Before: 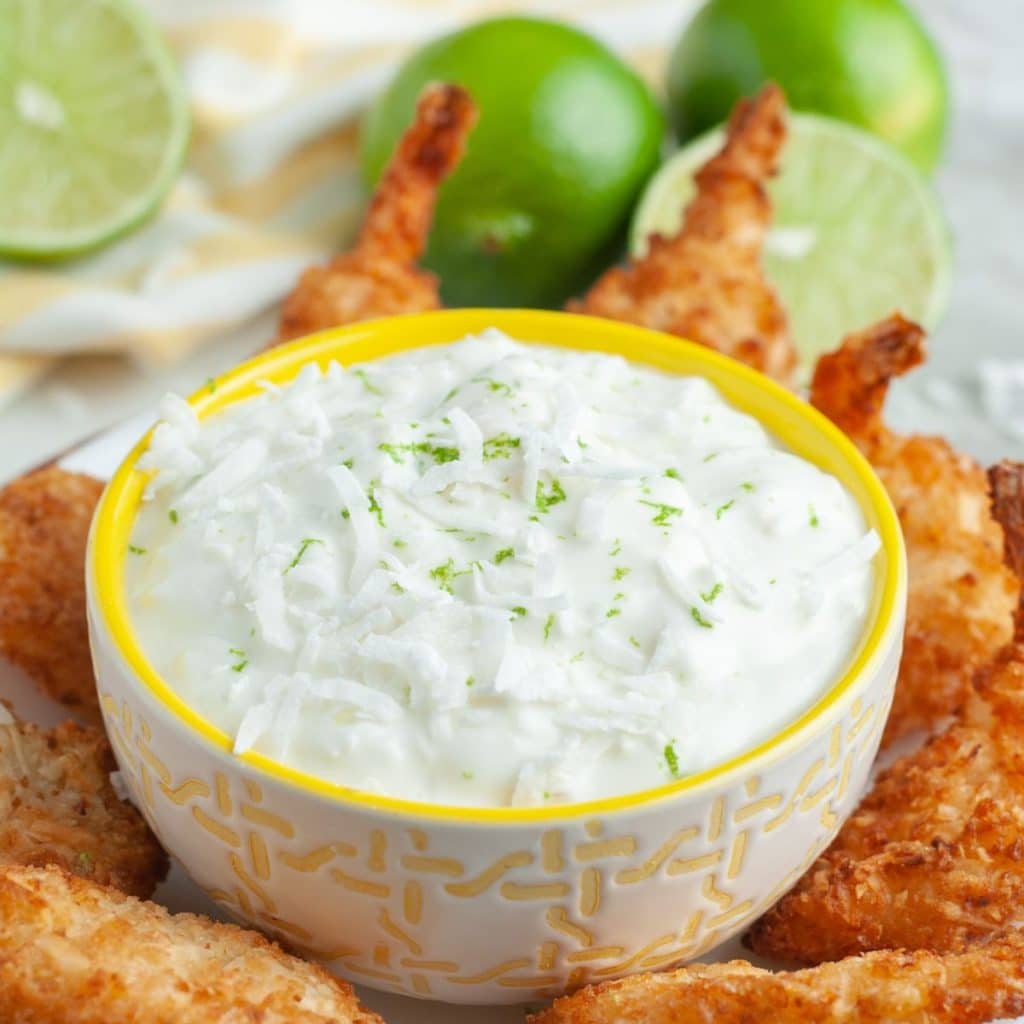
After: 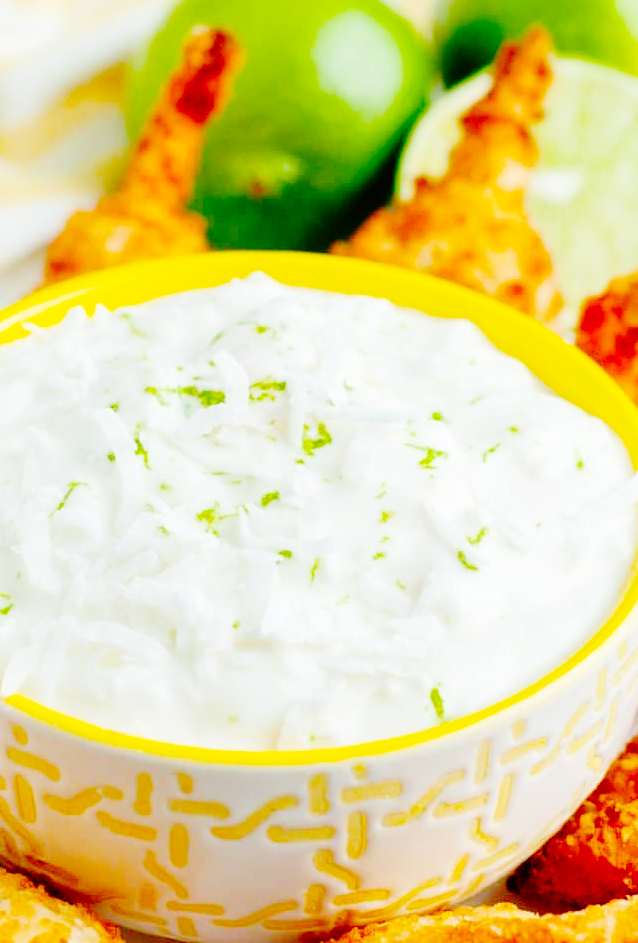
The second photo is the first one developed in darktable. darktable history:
base curve: curves: ch0 [(0, 0) (0.036, 0.01) (0.123, 0.254) (0.258, 0.504) (0.507, 0.748) (1, 1)], preserve colors none
crop and rotate: left 22.918%, top 5.629%, right 14.711%, bottom 2.247%
color balance rgb: perceptual saturation grading › global saturation 25%, global vibrance 20%
